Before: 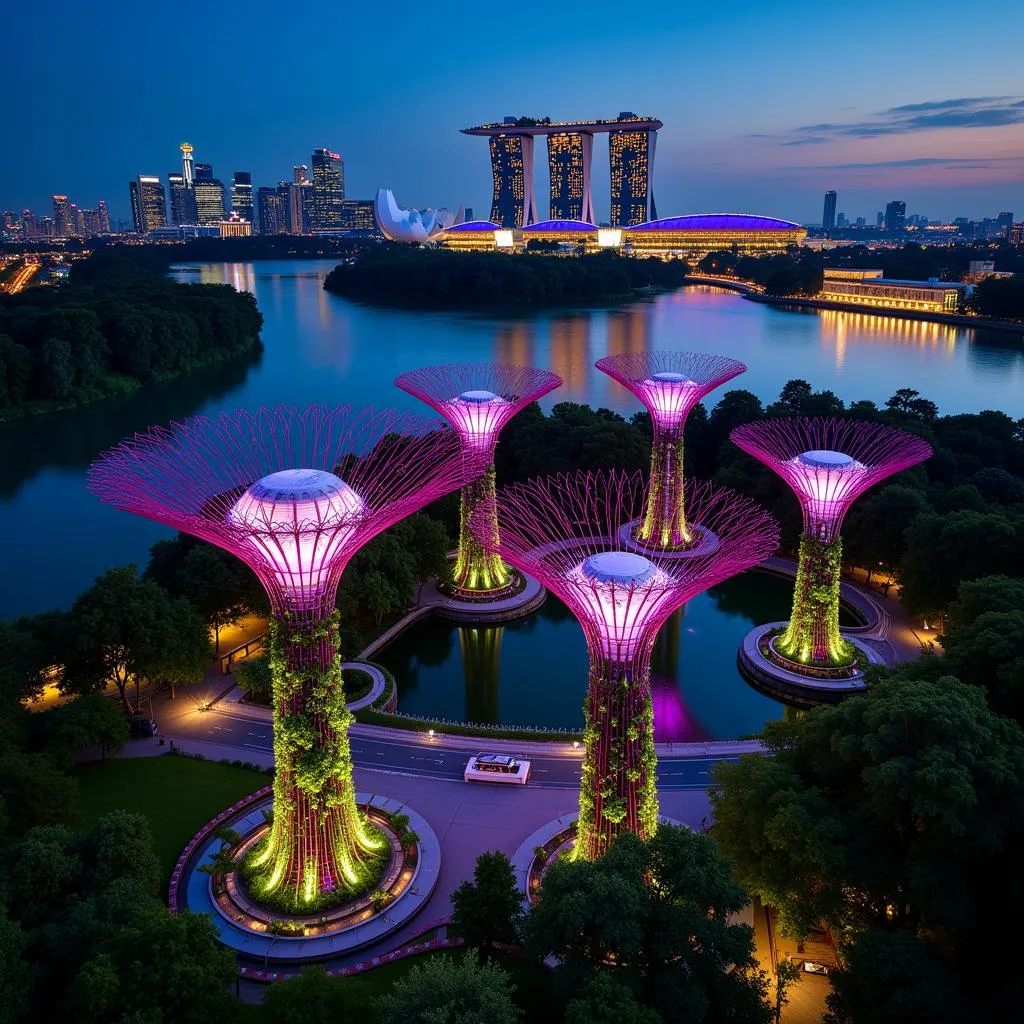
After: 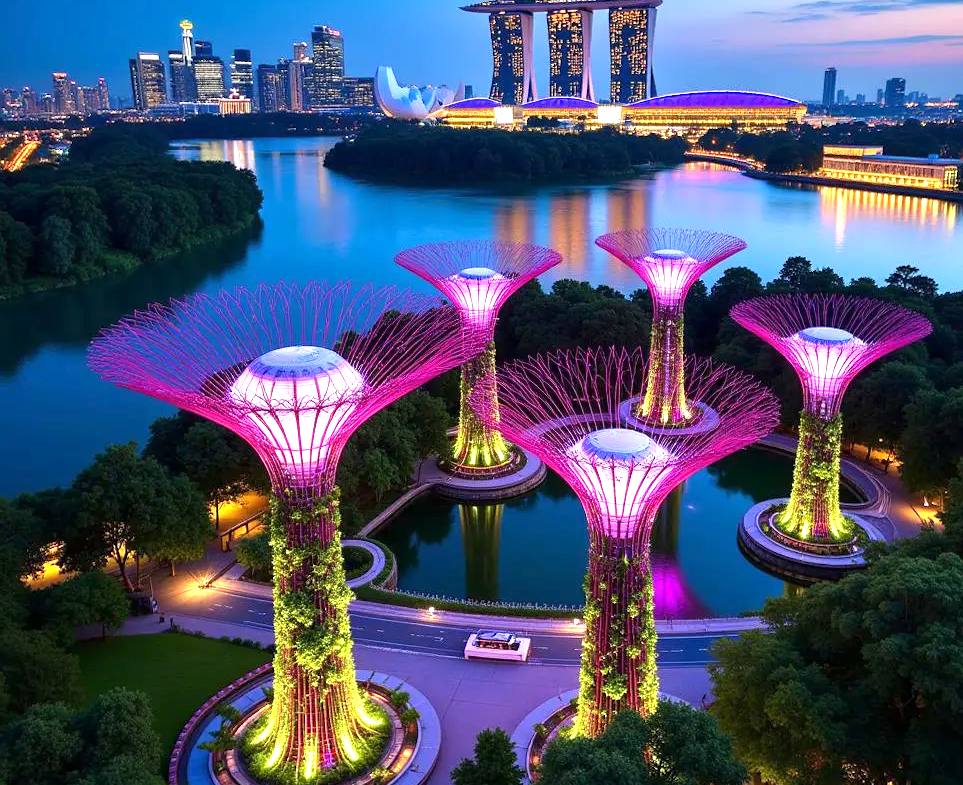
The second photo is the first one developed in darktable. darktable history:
base curve: preserve colors none
crop and rotate: angle 0.043°, top 11.986%, right 5.821%, bottom 11.246%
exposure: exposure 1.201 EV, compensate highlight preservation false
